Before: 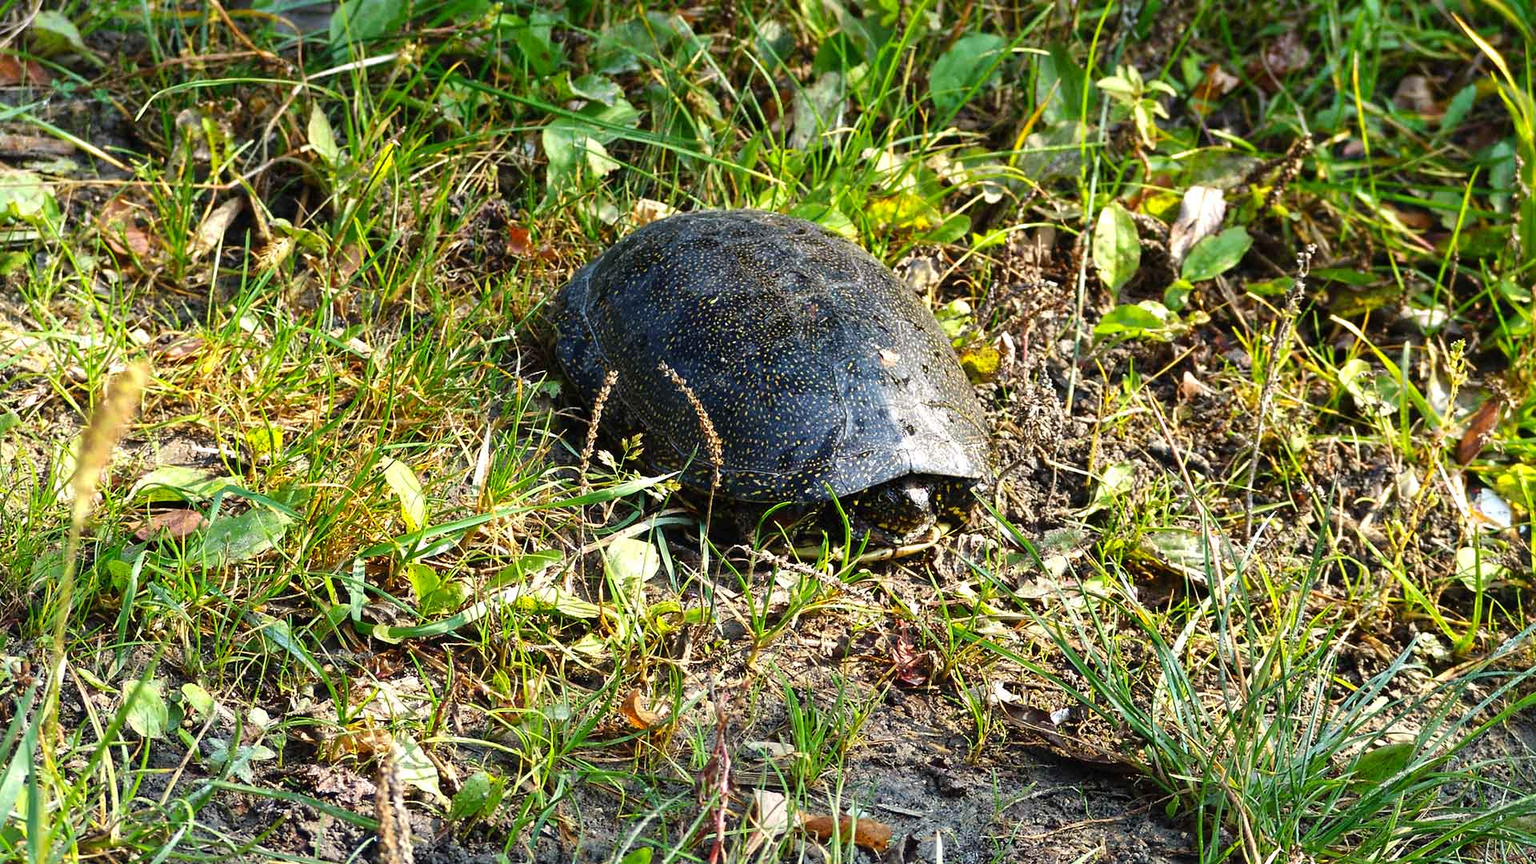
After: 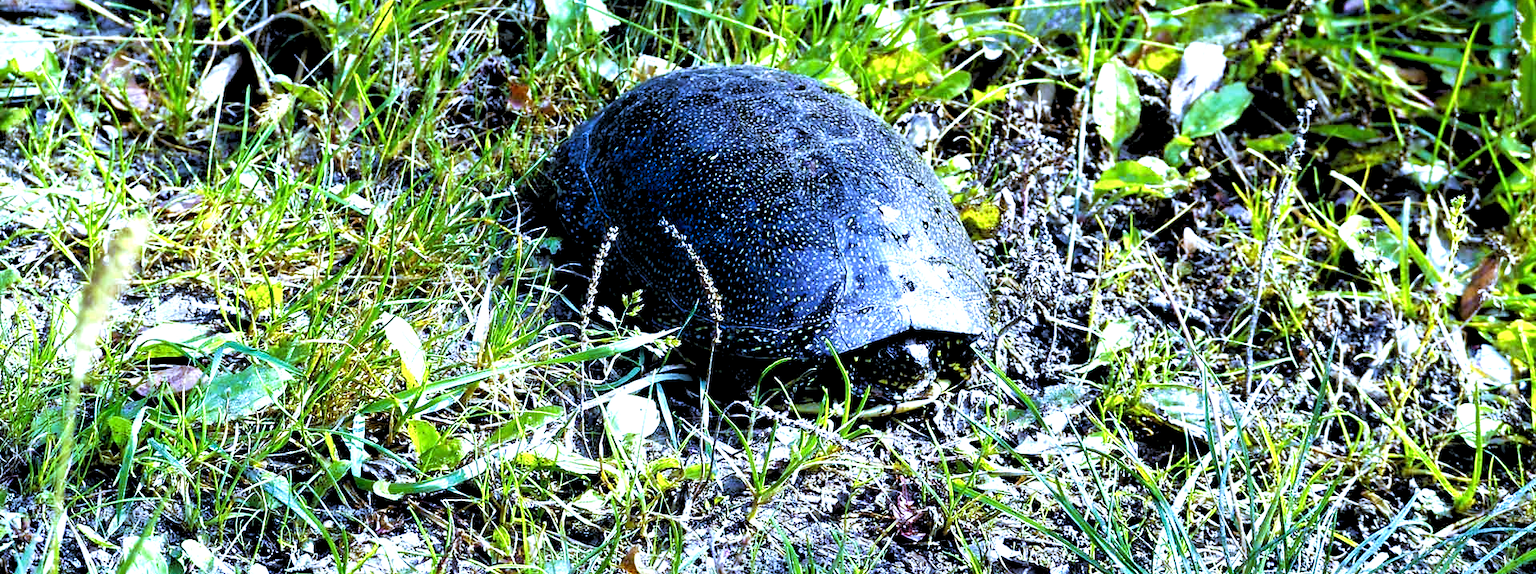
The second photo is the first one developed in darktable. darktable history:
rgb levels: levels [[0.034, 0.472, 0.904], [0, 0.5, 1], [0, 0.5, 1]]
exposure: black level correction 0, exposure 0.7 EV, compensate exposure bias true, compensate highlight preservation false
white balance: red 0.766, blue 1.537
crop: top 16.727%, bottom 16.727%
shadows and highlights: shadows -88.03, highlights -35.45, shadows color adjustment 99.15%, highlights color adjustment 0%, soften with gaussian
velvia: on, module defaults
